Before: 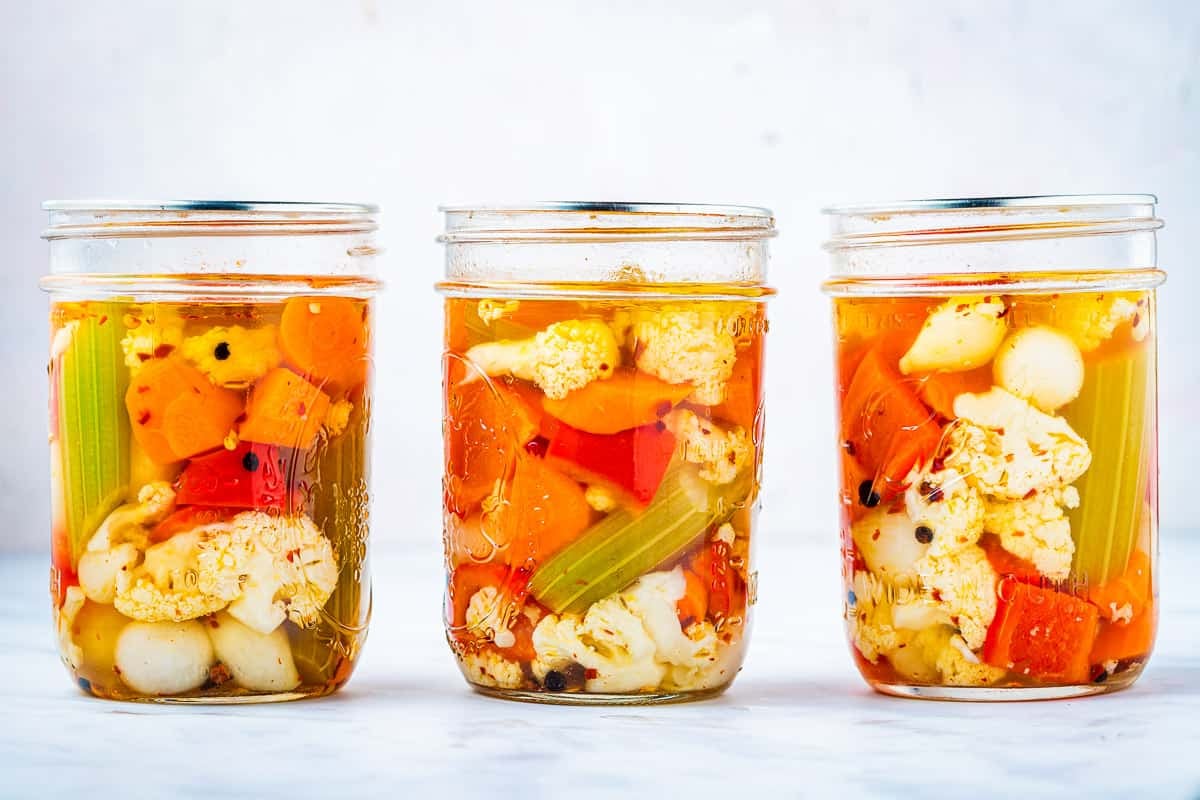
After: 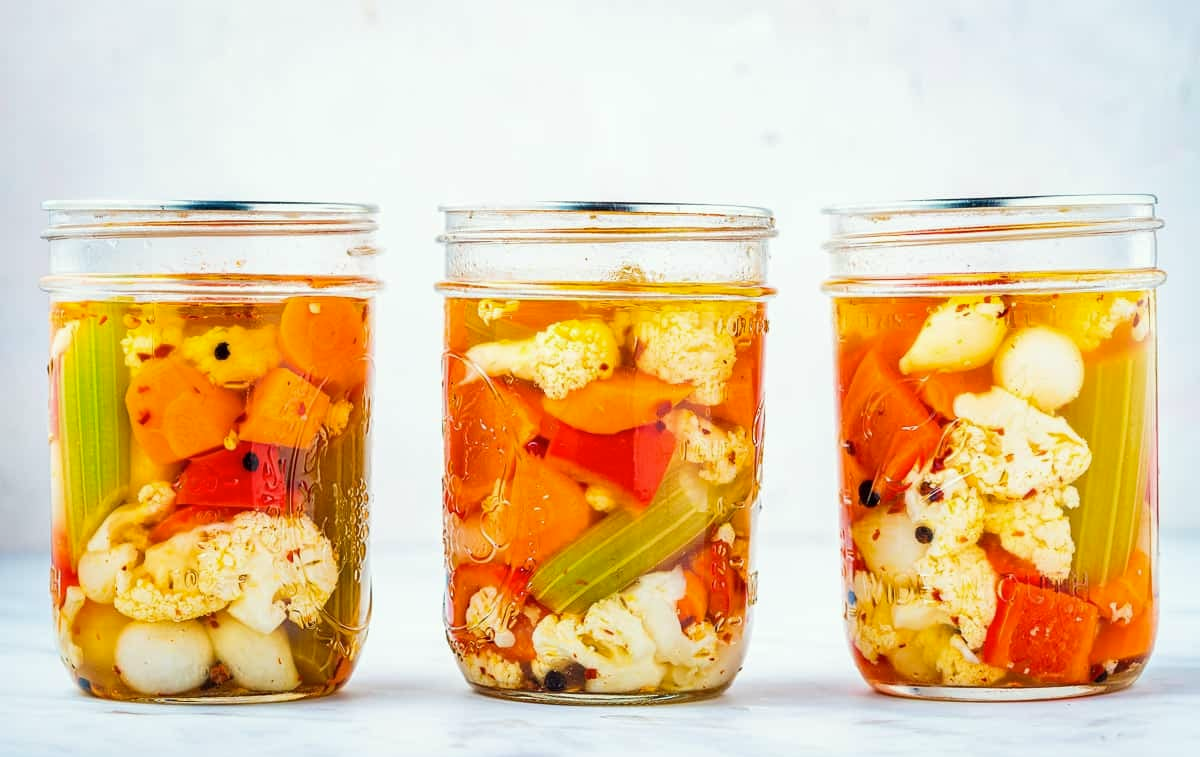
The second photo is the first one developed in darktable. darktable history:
crop and rotate: top 0.009%, bottom 5.255%
color correction: highlights a* -2.54, highlights b* 2.4
